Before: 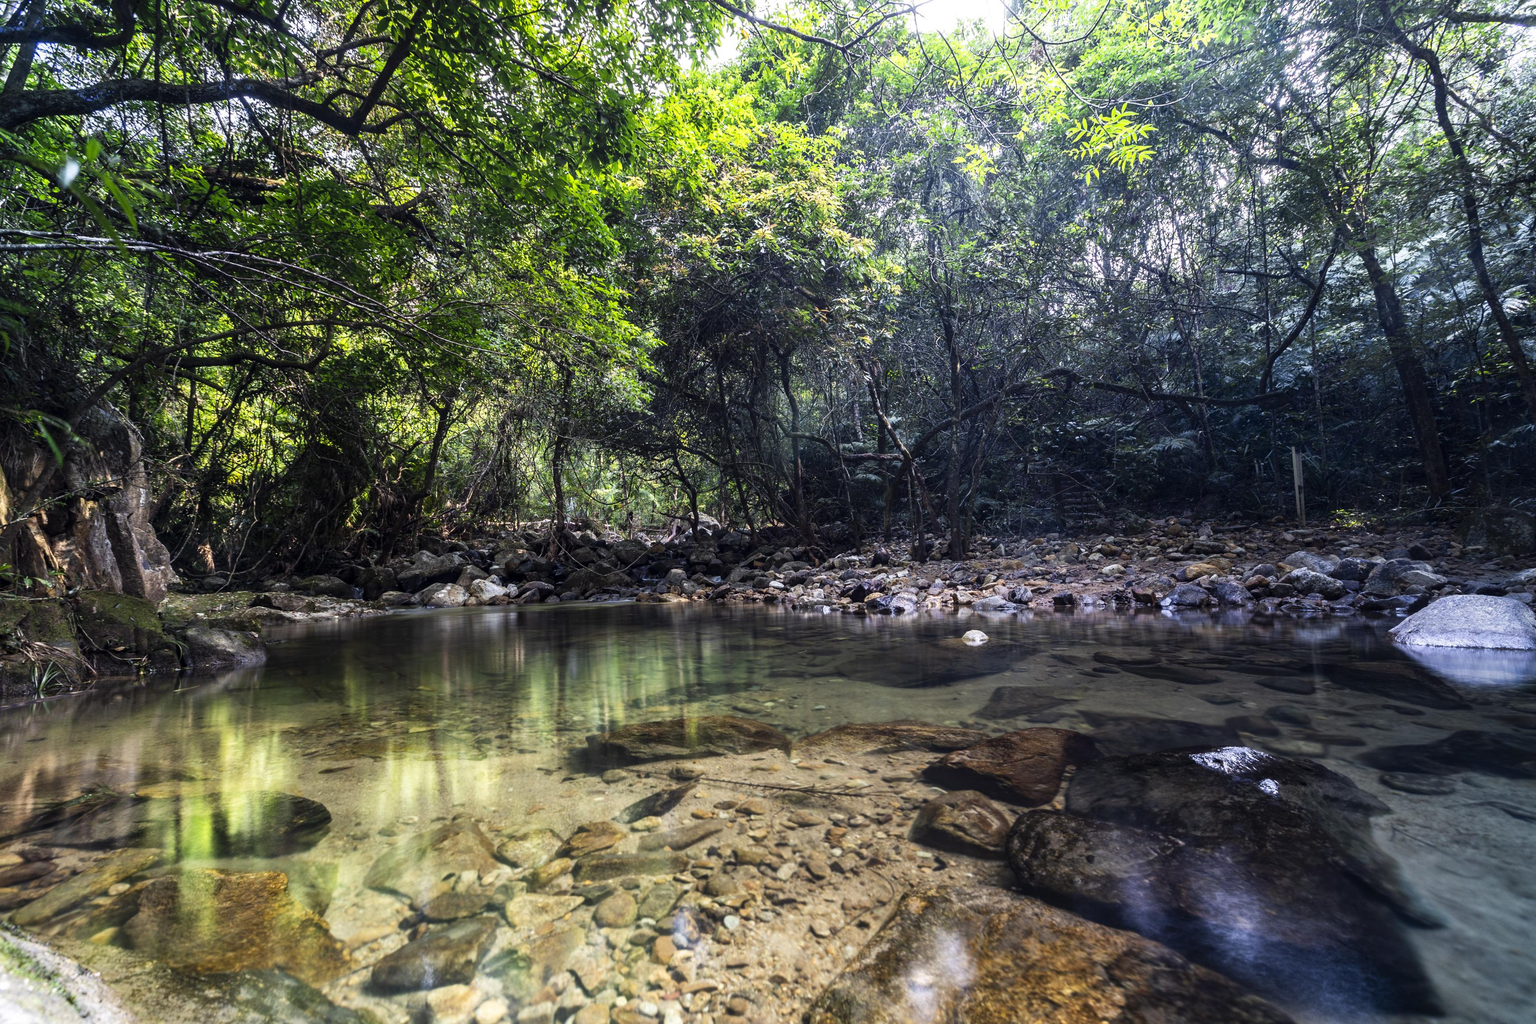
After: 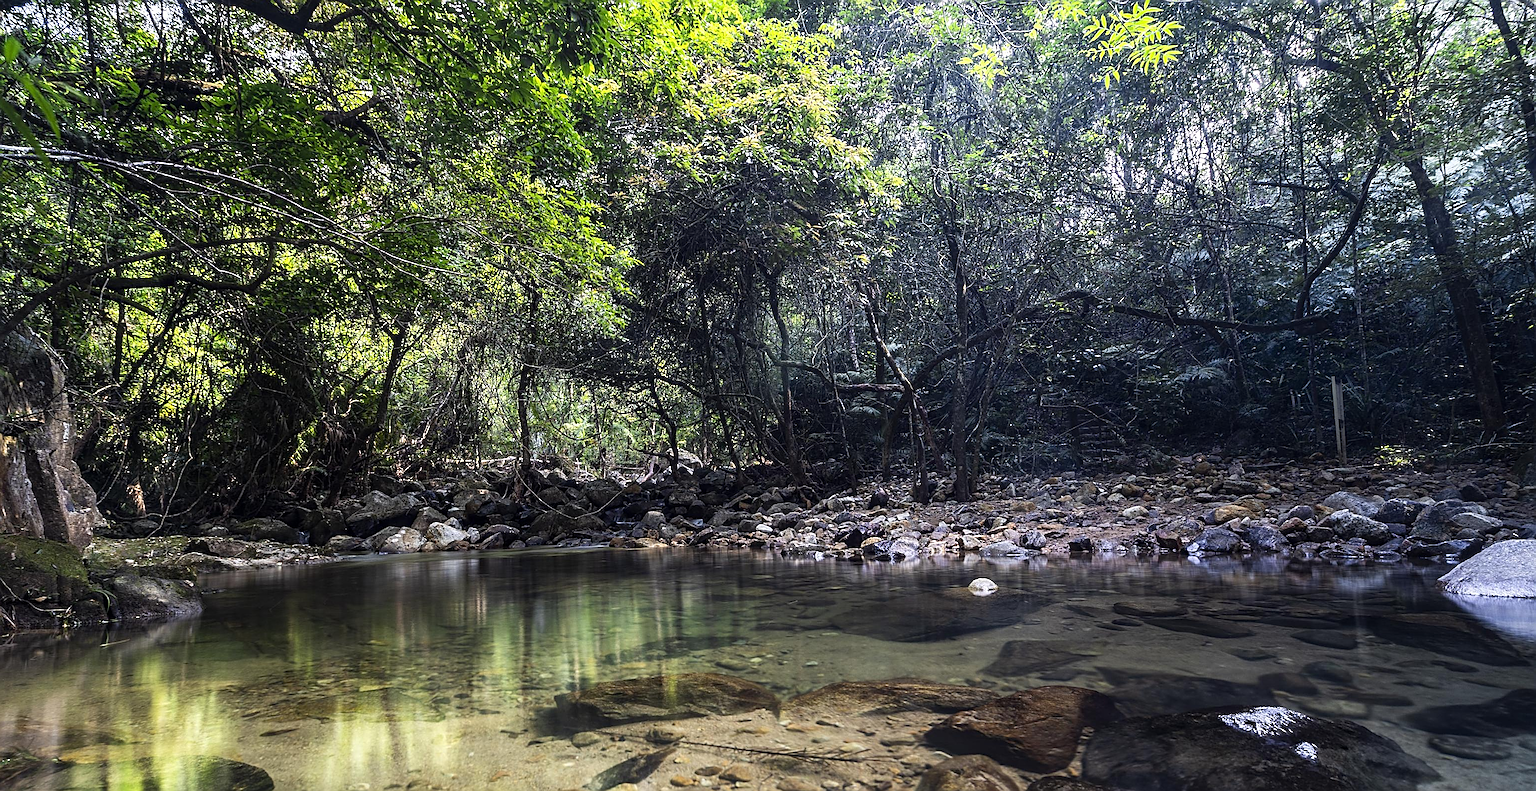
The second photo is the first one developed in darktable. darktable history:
crop: left 5.393%, top 10.276%, right 3.779%, bottom 19.455%
sharpen: amount 0.982
